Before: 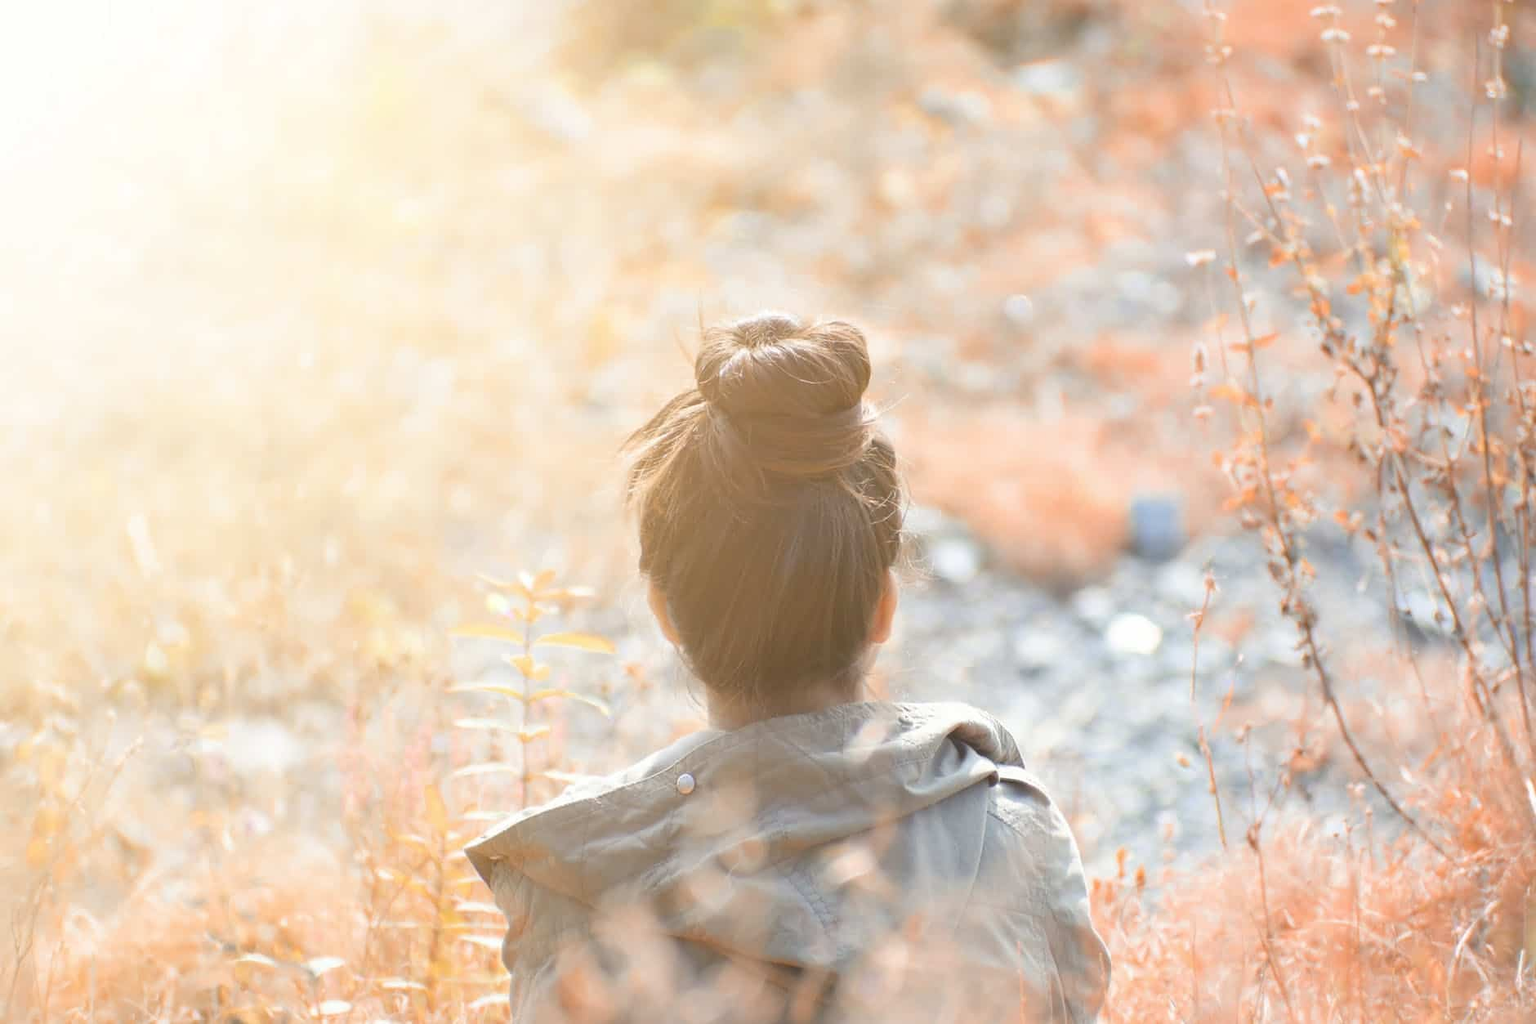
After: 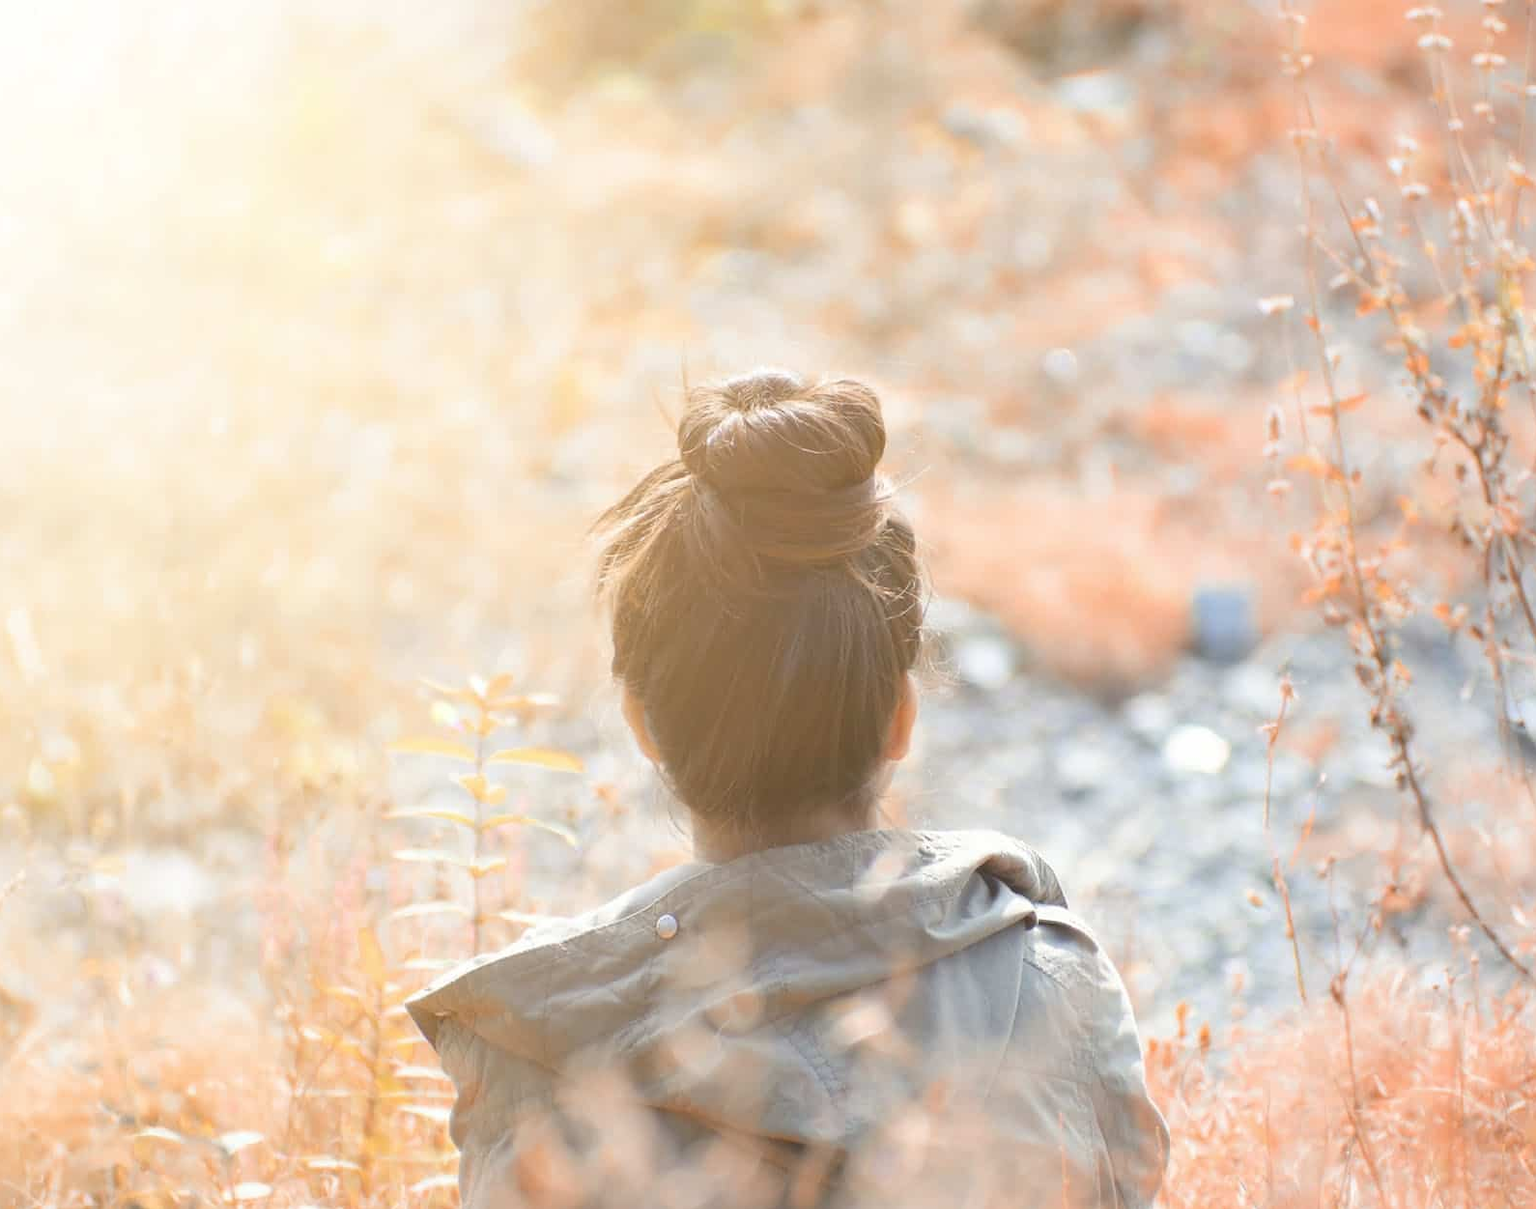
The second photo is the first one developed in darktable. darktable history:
crop: left 7.973%, right 7.418%
